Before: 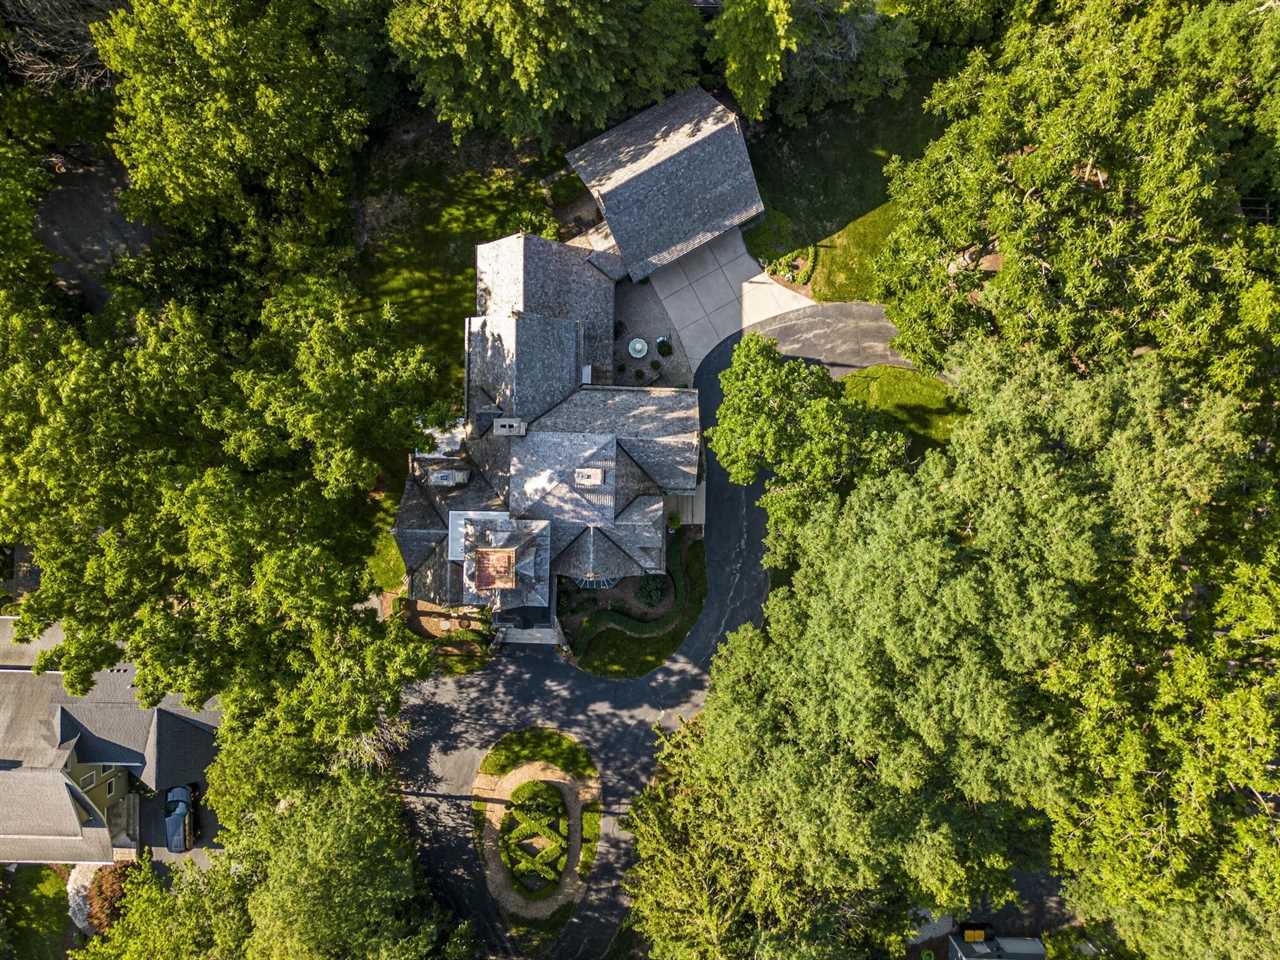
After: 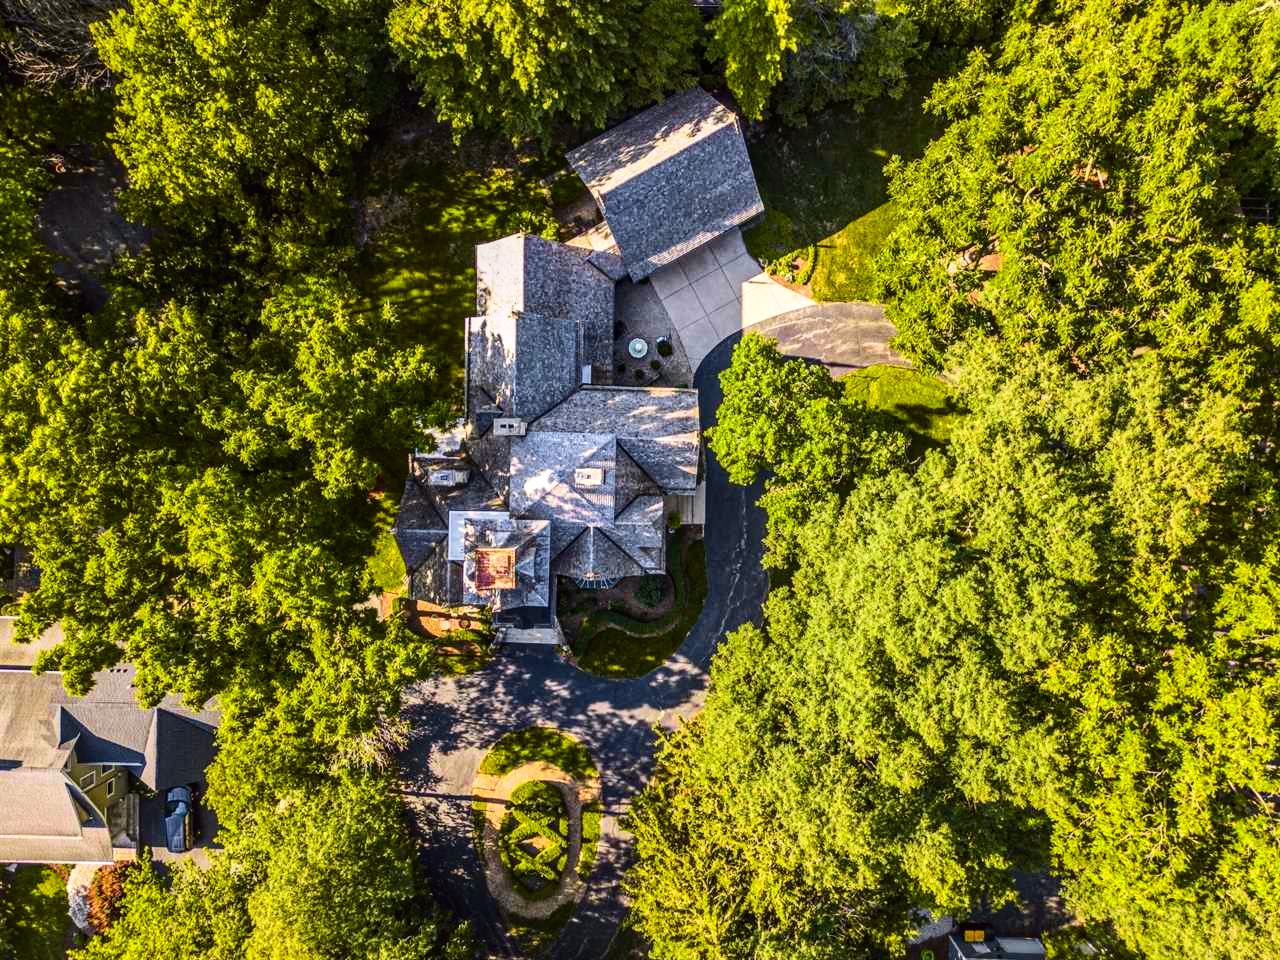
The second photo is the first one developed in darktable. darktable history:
local contrast: on, module defaults
velvia: on, module defaults
tone curve: curves: ch0 [(0, 0.023) (0.103, 0.087) (0.295, 0.297) (0.445, 0.531) (0.553, 0.665) (0.735, 0.843) (0.994, 1)]; ch1 [(0, 0) (0.414, 0.395) (0.447, 0.447) (0.485, 0.495) (0.512, 0.523) (0.542, 0.581) (0.581, 0.632) (0.646, 0.715) (1, 1)]; ch2 [(0, 0) (0.369, 0.388) (0.449, 0.431) (0.478, 0.471) (0.516, 0.517) (0.579, 0.624) (0.674, 0.775) (1, 1)], color space Lab, independent channels, preserve colors none
